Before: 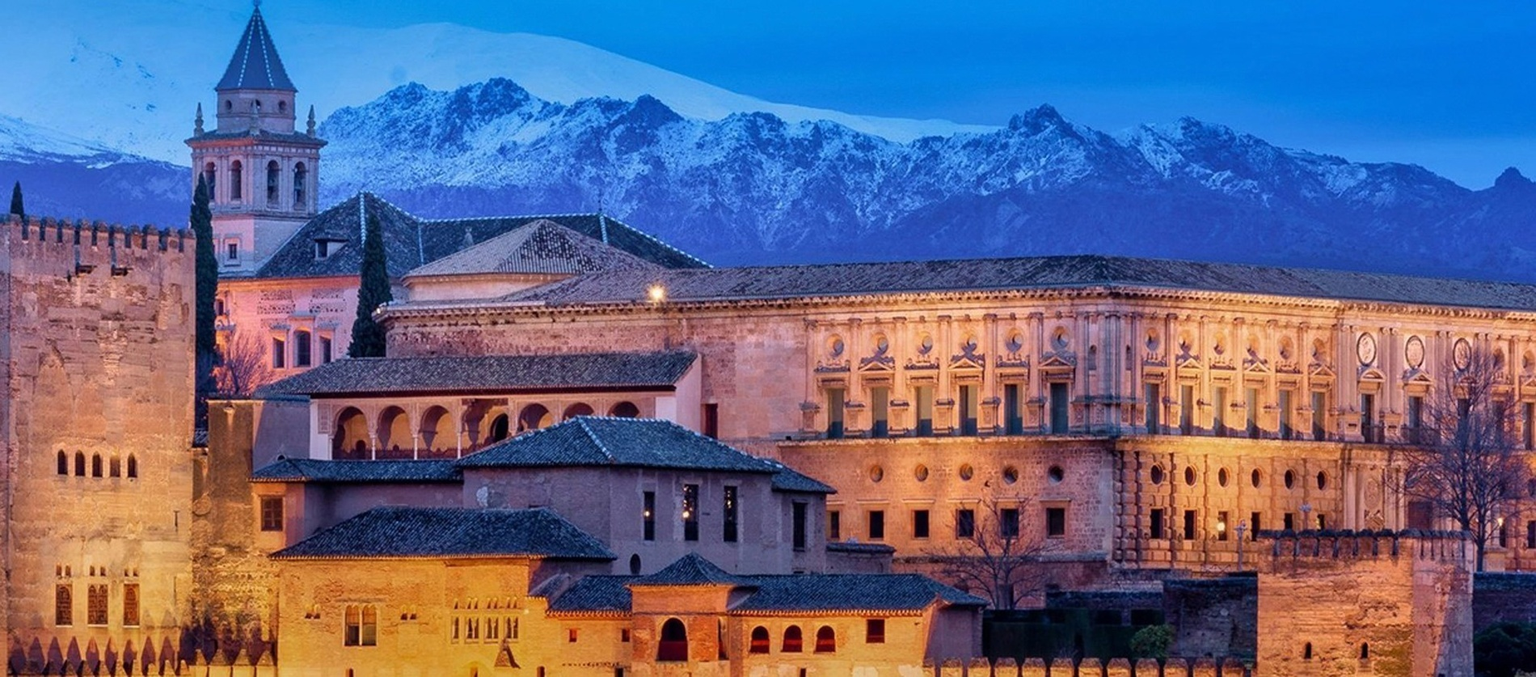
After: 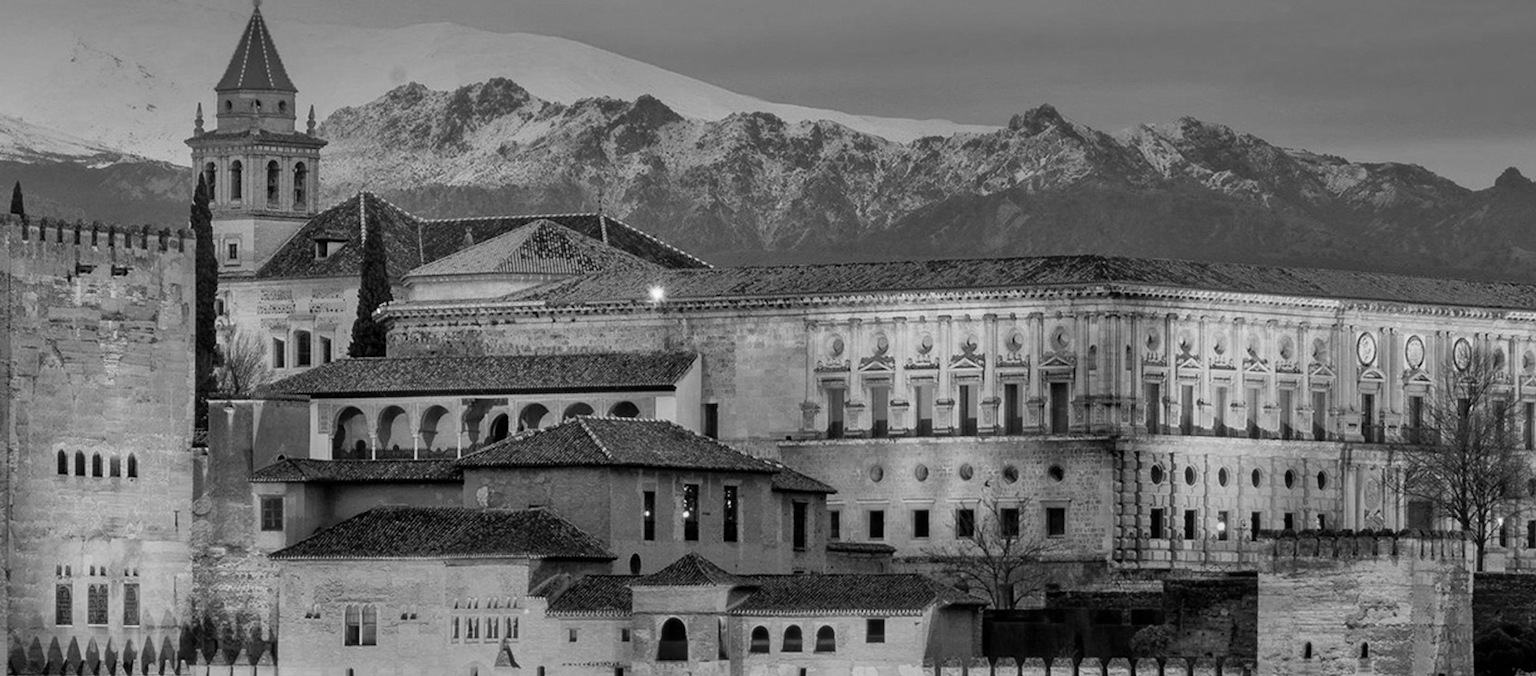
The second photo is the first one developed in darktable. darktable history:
shadows and highlights: shadows 49, highlights -41, soften with gaussian
color correction: highlights a* -0.772, highlights b* -8.92
color balance rgb: linear chroma grading › global chroma 15%, perceptual saturation grading › global saturation 30%
color zones: curves: ch1 [(0, -0.394) (0.143, -0.394) (0.286, -0.394) (0.429, -0.392) (0.571, -0.391) (0.714, -0.391) (0.857, -0.391) (1, -0.394)]
